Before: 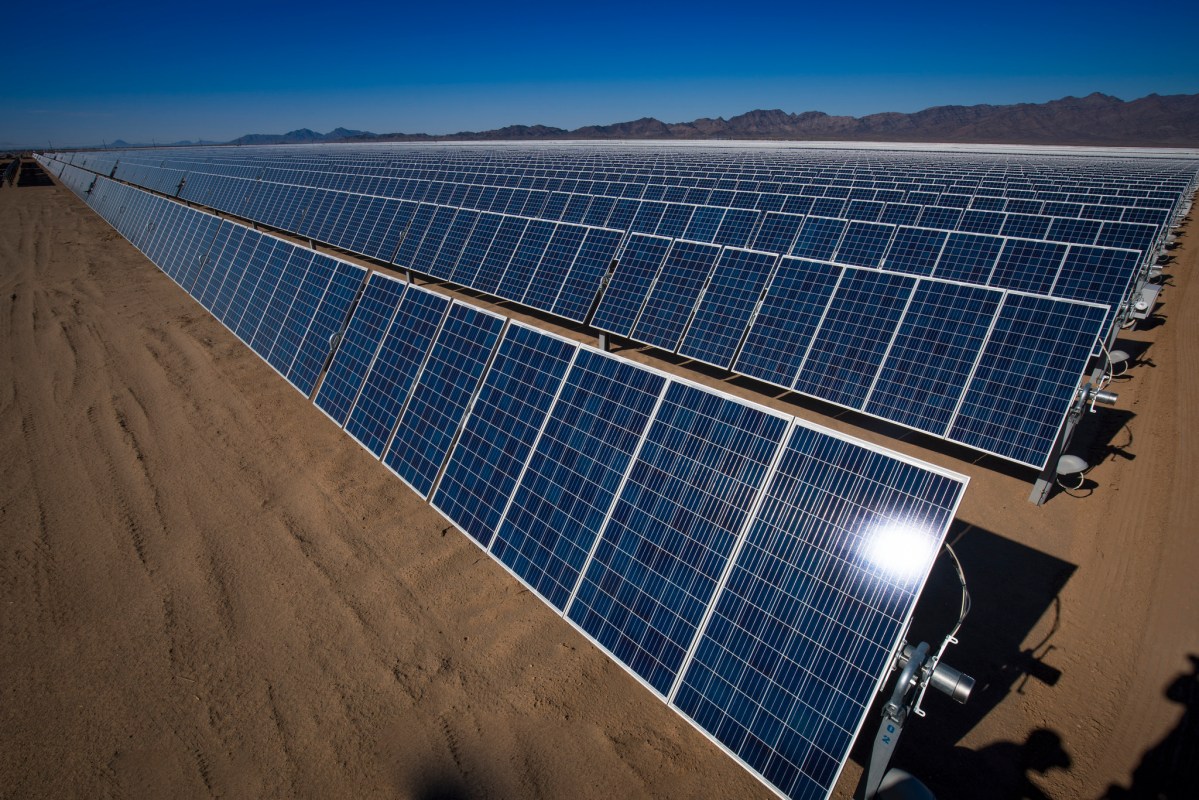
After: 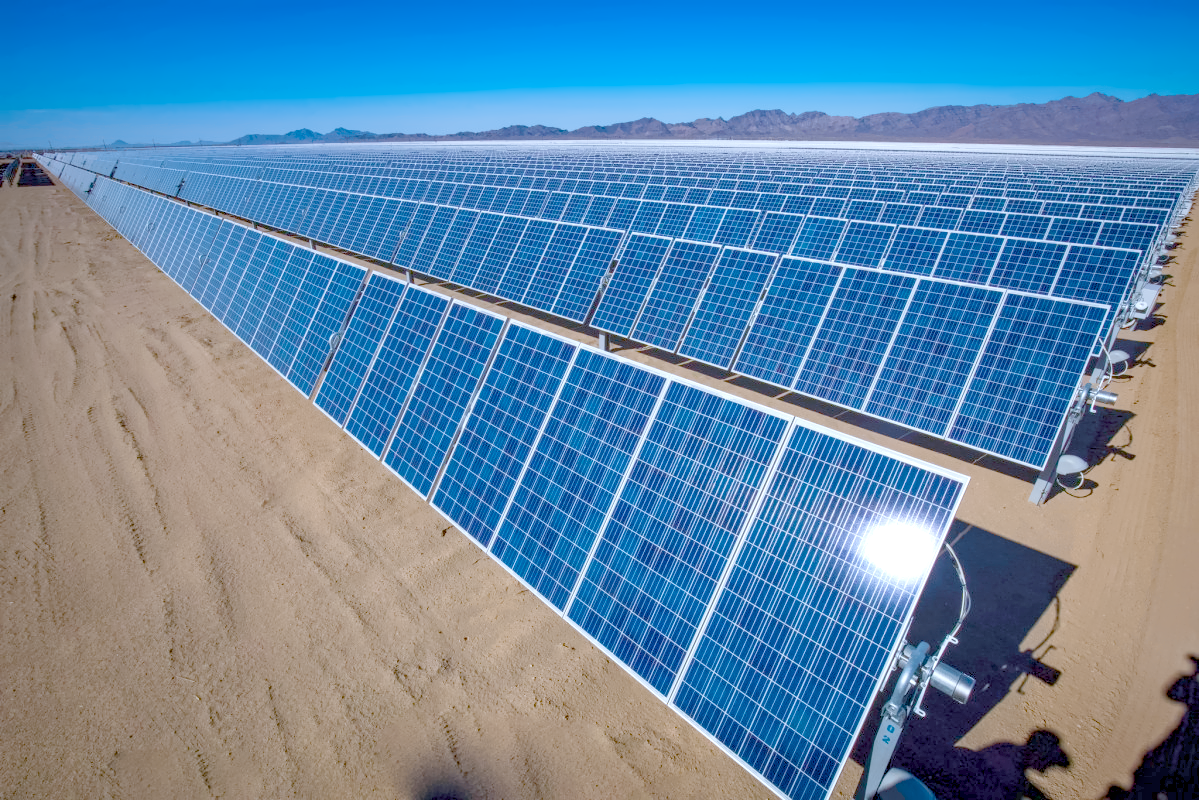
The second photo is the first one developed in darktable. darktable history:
local contrast: on, module defaults
color calibration: x 0.37, y 0.382, temperature 4313.32 K
denoise (profiled): preserve shadows 1.43, scattering 0.005, a [-1, 0, 0], compensate highlight preservation false
haze removal: compatibility mode true, adaptive false
highlight reconstruction: on, module defaults
lens correction: scale 1, crop 1, focal 35, aperture 16, distance 1.55, camera "Canon EOS RP", lens "Canon RF 35mm F1.8 MACRO IS STM"
velvia: on, module defaults
color balance rgb: perceptual saturation grading › global saturation 35%, perceptual saturation grading › highlights -25%, perceptual saturation grading › shadows 50%
